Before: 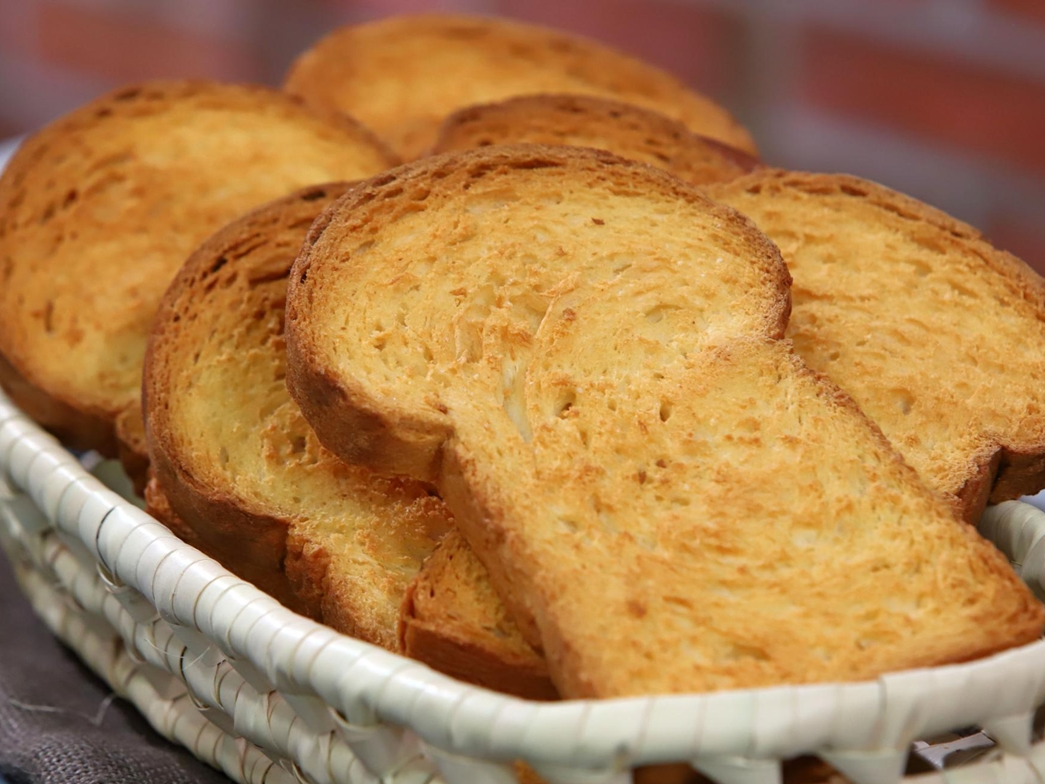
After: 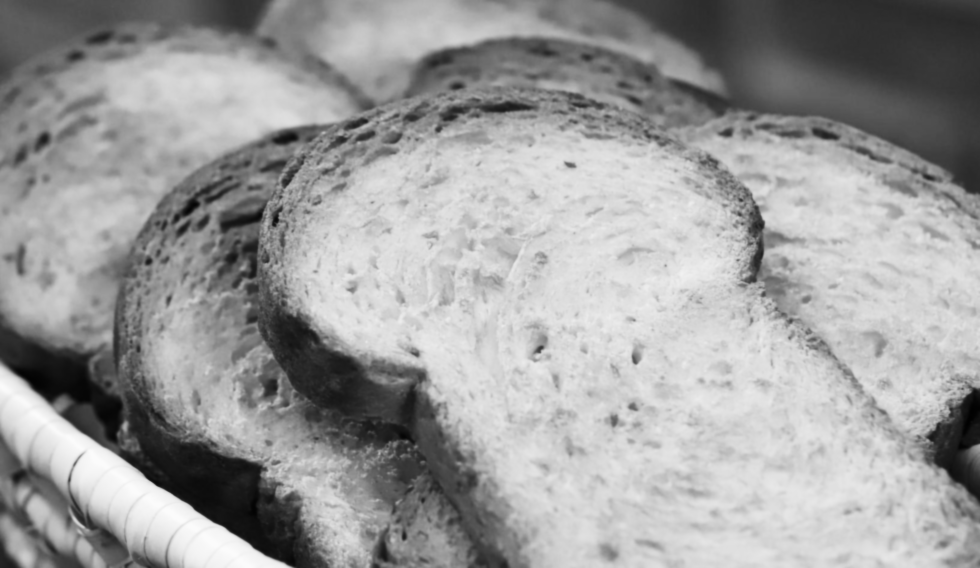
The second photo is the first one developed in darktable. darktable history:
contrast brightness saturation: contrast 0.04, saturation 0.16
crop: left 2.737%, top 7.287%, right 3.421%, bottom 20.179%
exposure: black level correction 0.001, exposure -0.2 EV, compensate highlight preservation false
tone curve: curves: ch0 [(0, 0) (0.004, 0.001) (0.133, 0.112) (0.325, 0.362) (0.832, 0.893) (1, 1)], color space Lab, linked channels, preserve colors none
sharpen: radius 2.883, amount 0.868, threshold 47.523
rgb levels: preserve colors max RGB
lowpass: radius 0.76, contrast 1.56, saturation 0, unbound 0
